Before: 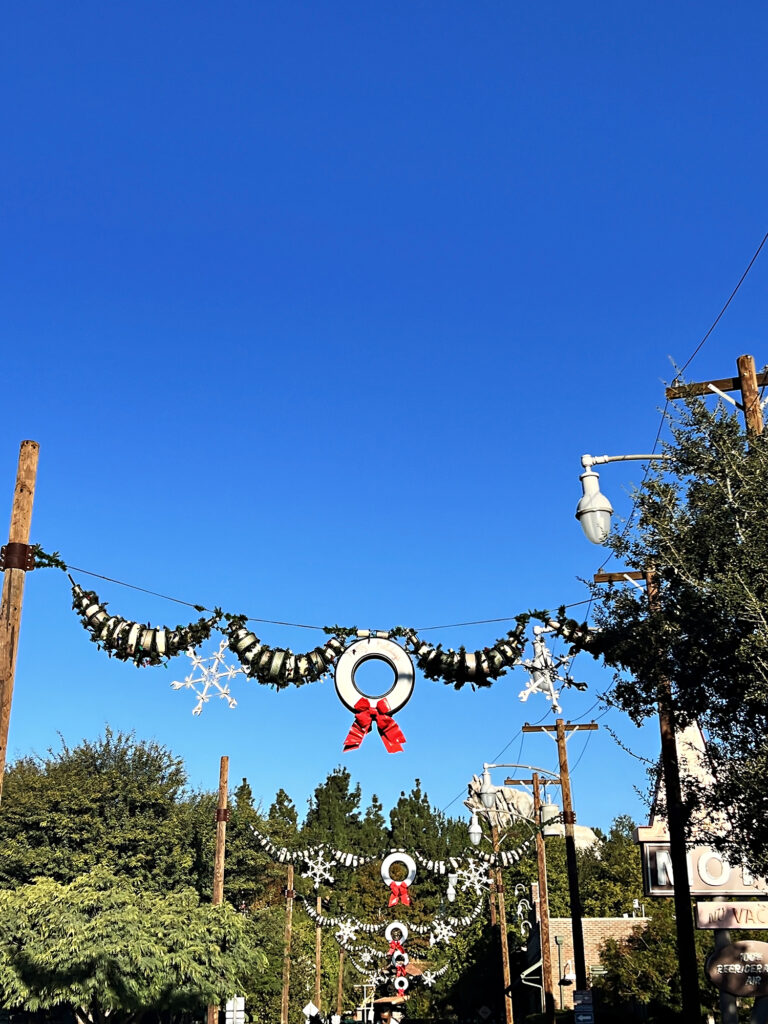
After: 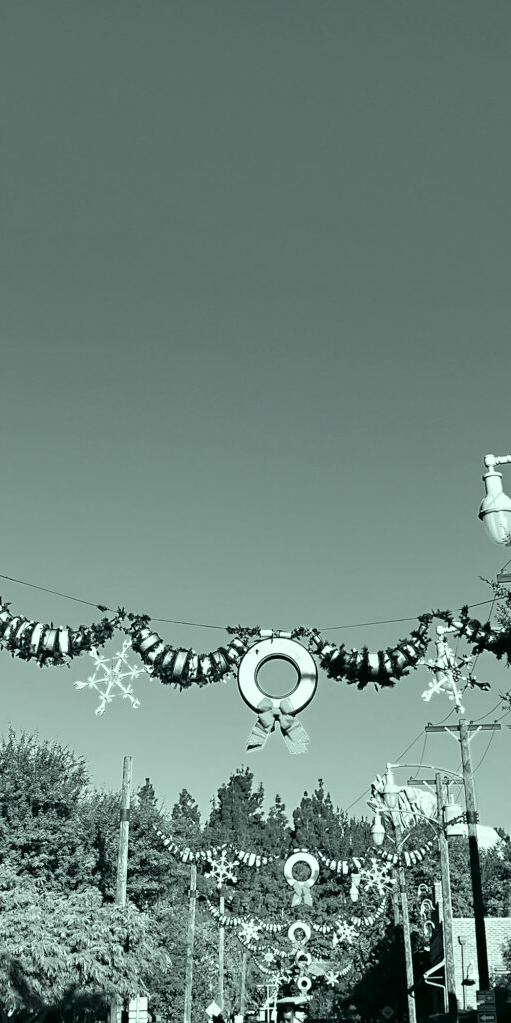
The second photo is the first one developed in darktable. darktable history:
color correction: highlights a* -7.33, highlights b* 1.26, shadows a* -3.55, saturation 1.4
velvia: on, module defaults
color calibration: output gray [0.714, 0.278, 0, 0], illuminant same as pipeline (D50), adaptation none (bypass)
contrast brightness saturation: brightness 0.18, saturation -0.5
crop and rotate: left 12.648%, right 20.685%
